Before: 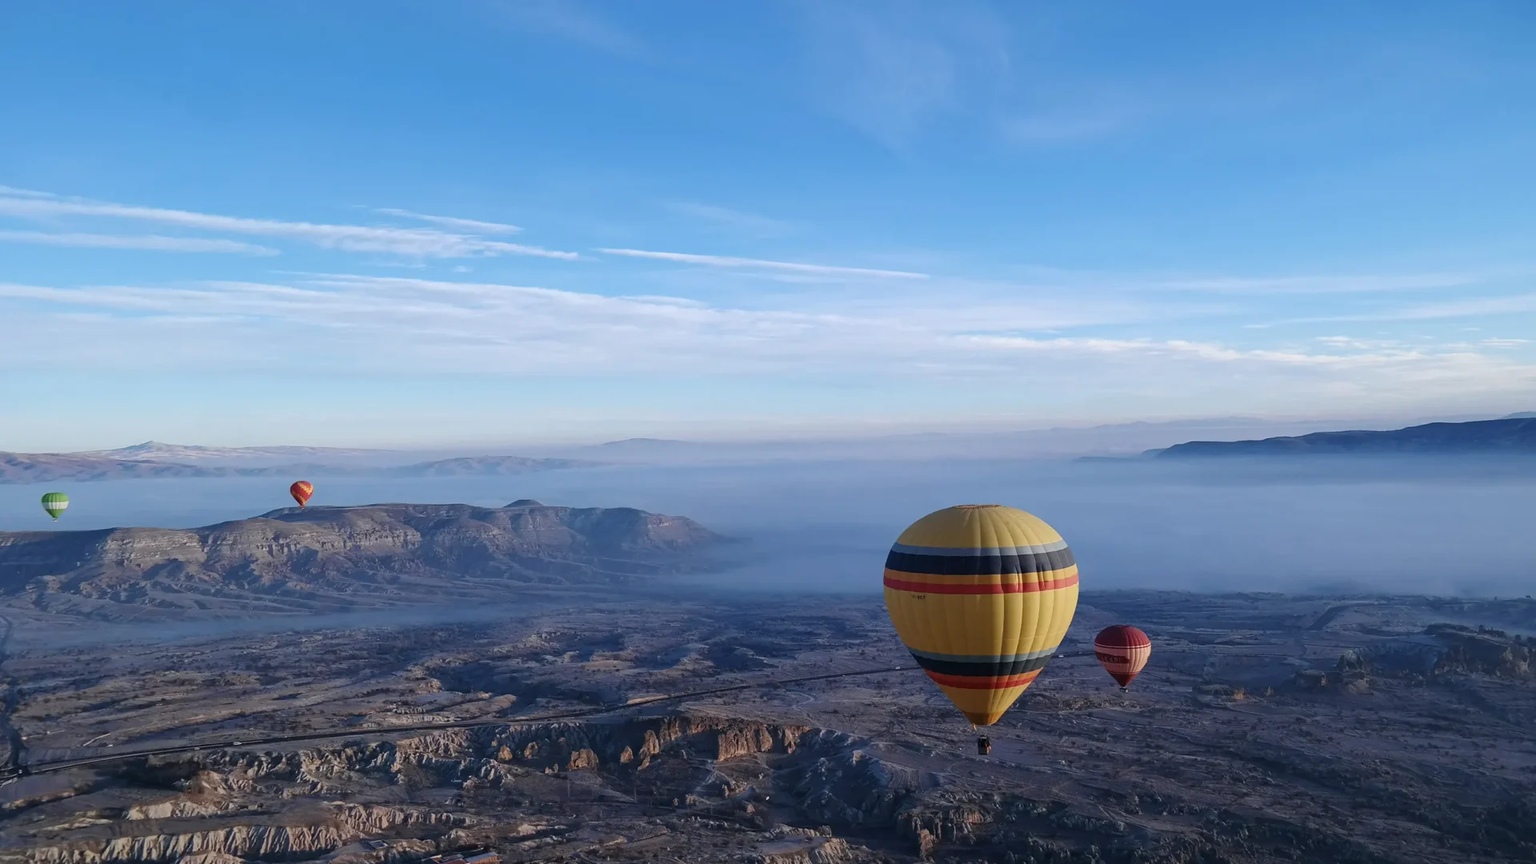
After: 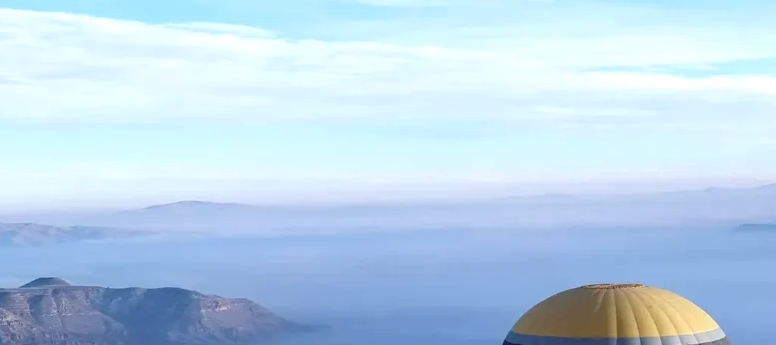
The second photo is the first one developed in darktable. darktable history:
exposure: exposure 0.6 EV, compensate highlight preservation false
crop: left 31.751%, top 32.172%, right 27.8%, bottom 35.83%
